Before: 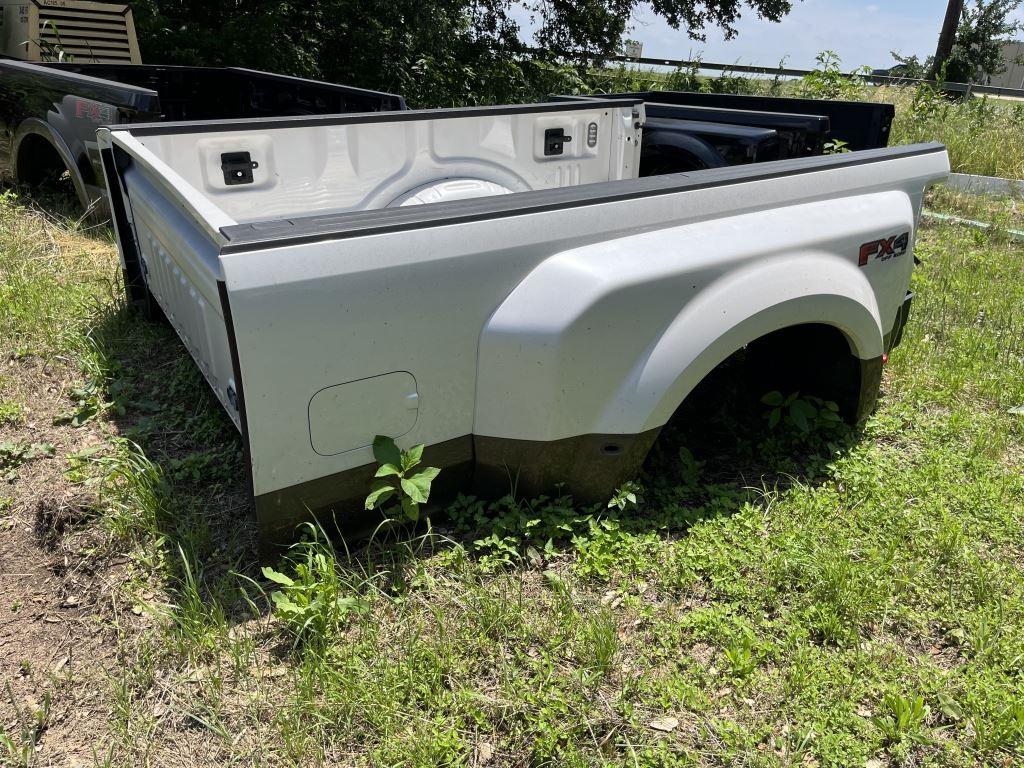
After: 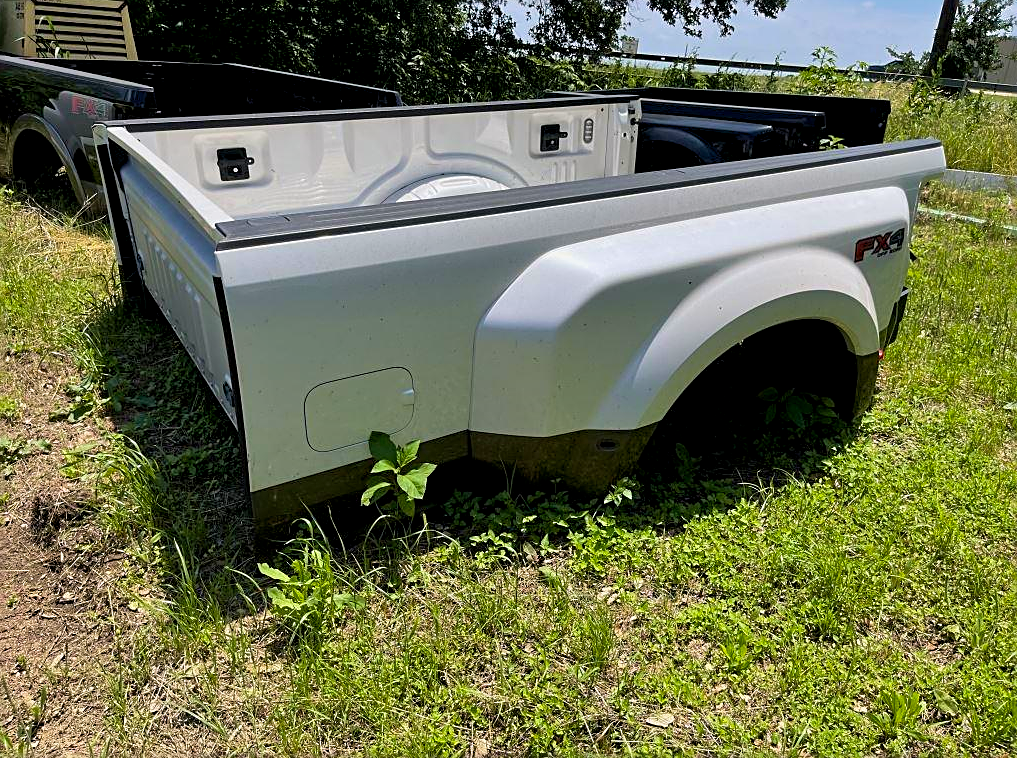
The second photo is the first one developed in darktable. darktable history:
crop: left 0.439%, top 0.637%, right 0.18%, bottom 0.568%
shadows and highlights: white point adjustment -3.52, highlights -63.36, soften with gaussian
sharpen: on, module defaults
color balance rgb: highlights gain › chroma 0.139%, highlights gain › hue 330.51°, global offset › luminance -0.504%, perceptual saturation grading › global saturation 25.345%, global vibrance 5.117%
velvia: on, module defaults
